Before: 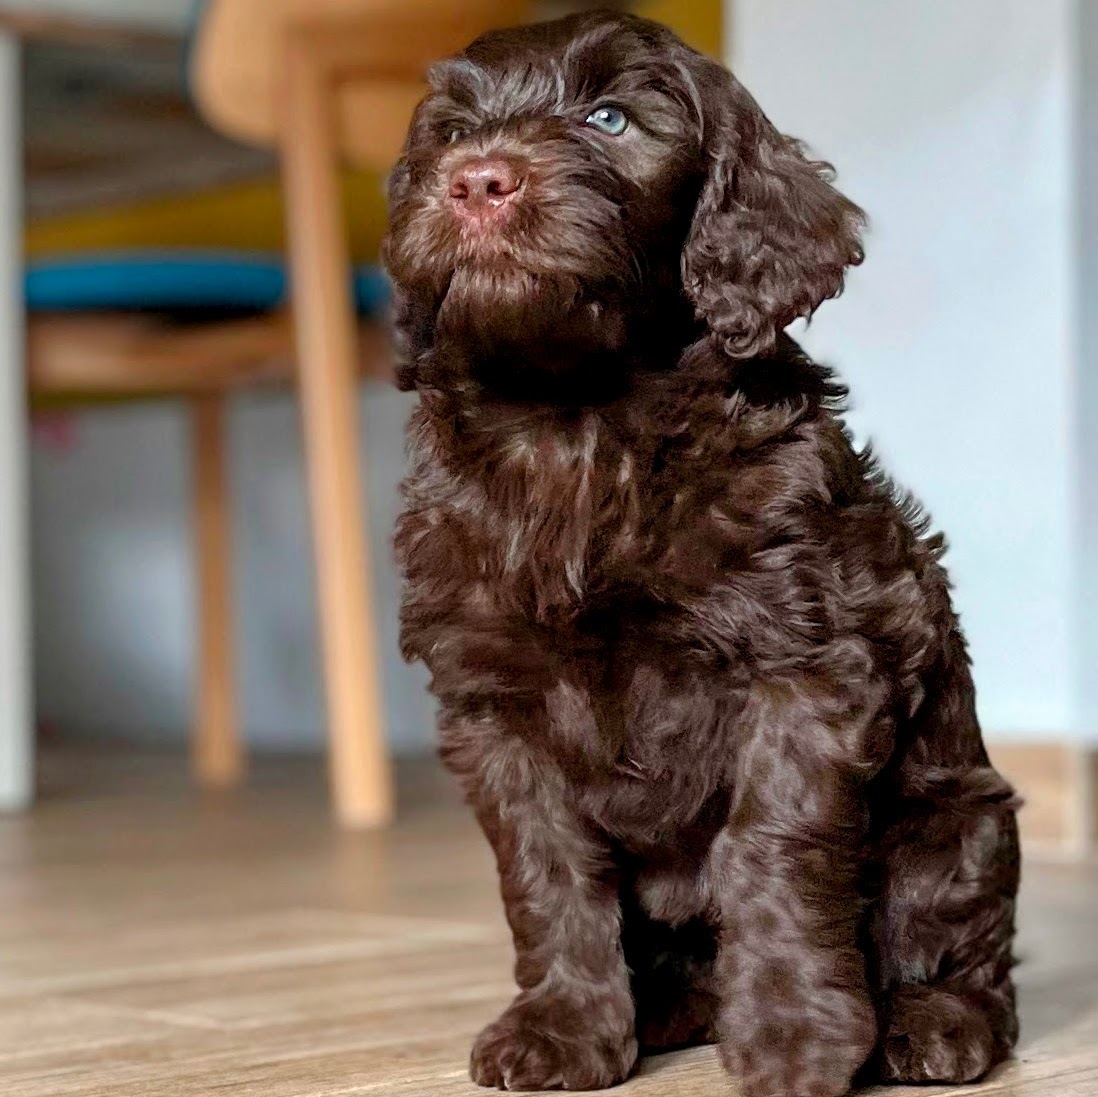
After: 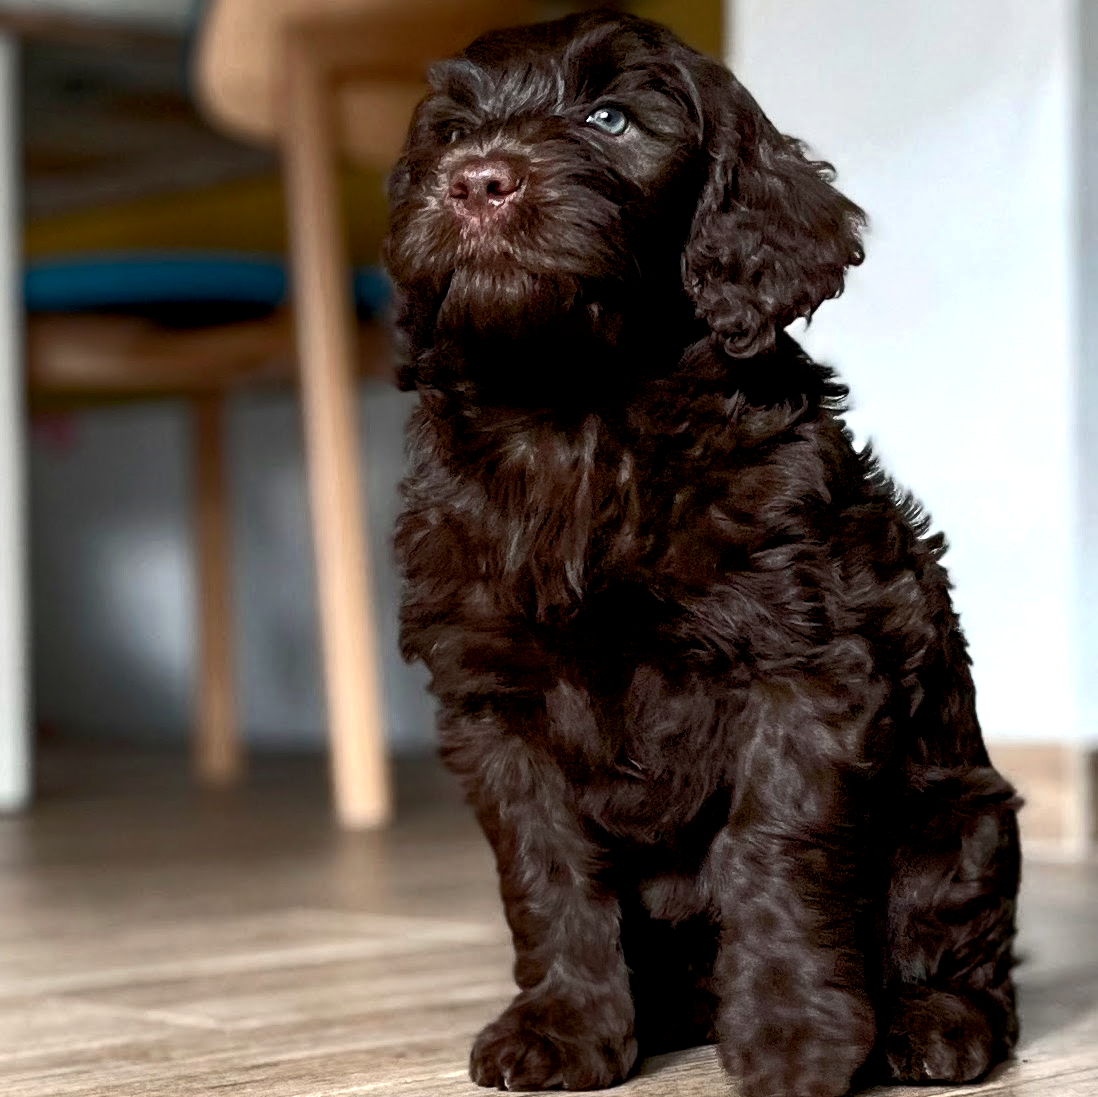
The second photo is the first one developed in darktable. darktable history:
exposure: black level correction 0.01, exposure 0.011 EV, compensate highlight preservation false
white balance: emerald 1
tone equalizer: -8 EV -0.001 EV, -7 EV 0.001 EV, -6 EV -0.002 EV, -5 EV -0.003 EV, -4 EV -0.062 EV, -3 EV -0.222 EV, -2 EV -0.267 EV, -1 EV 0.105 EV, +0 EV 0.303 EV
color balance rgb: perceptual saturation grading › highlights -31.88%, perceptual saturation grading › mid-tones 5.8%, perceptual saturation grading › shadows 18.12%, perceptual brilliance grading › highlights 3.62%, perceptual brilliance grading › mid-tones -18.12%, perceptual brilliance grading › shadows -41.3%
